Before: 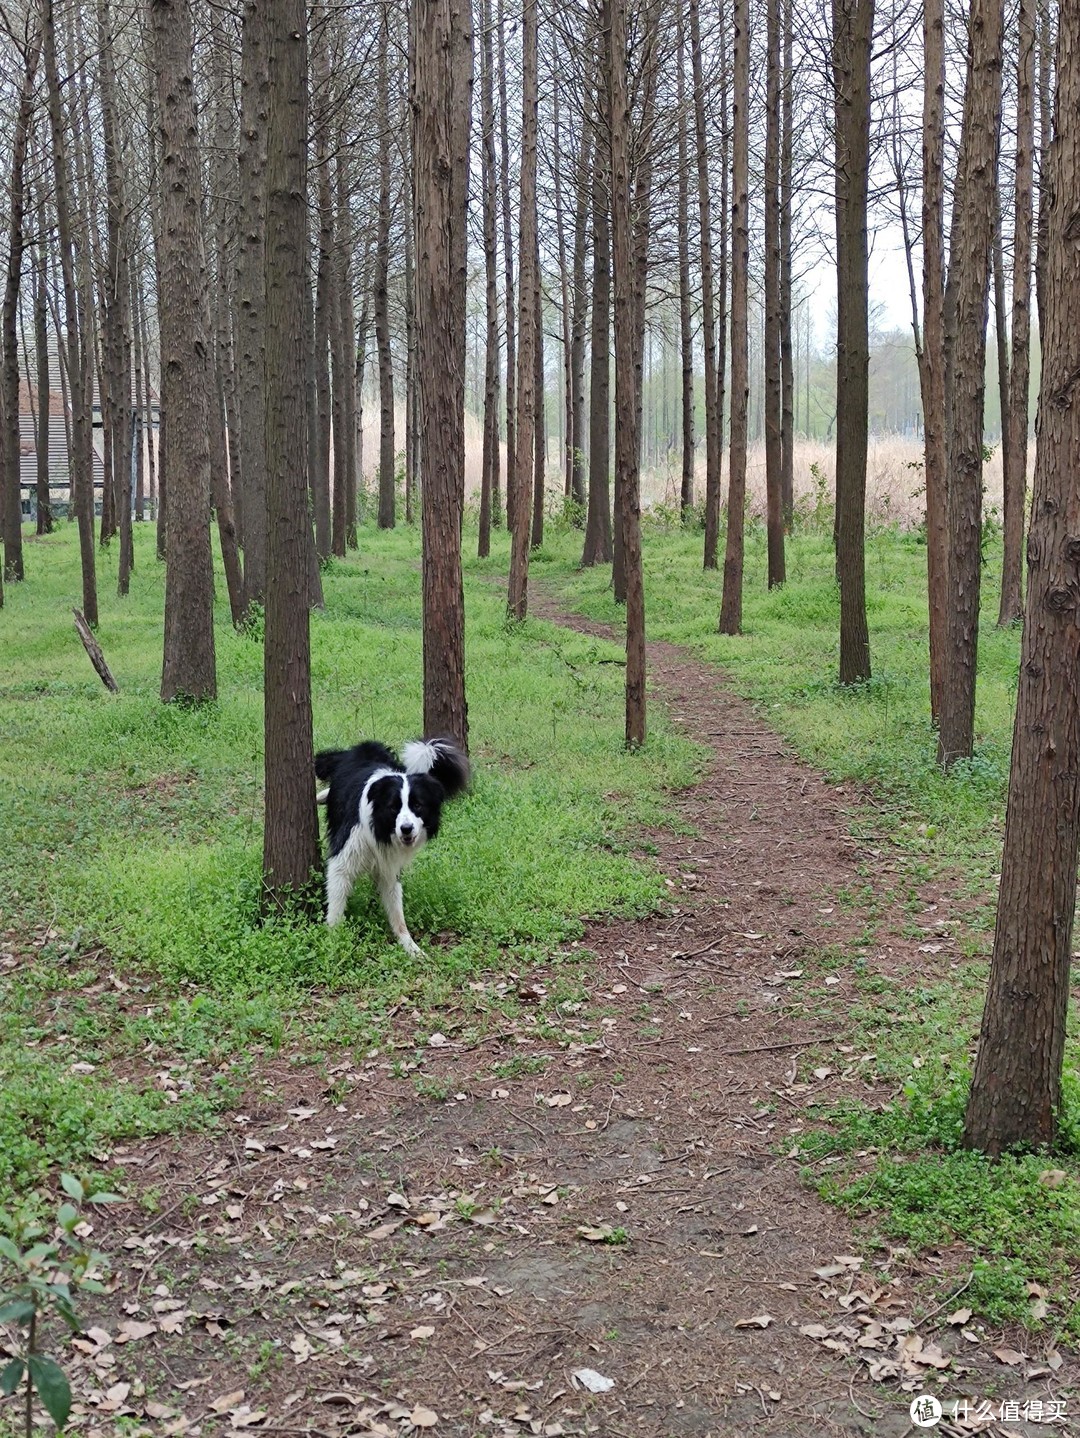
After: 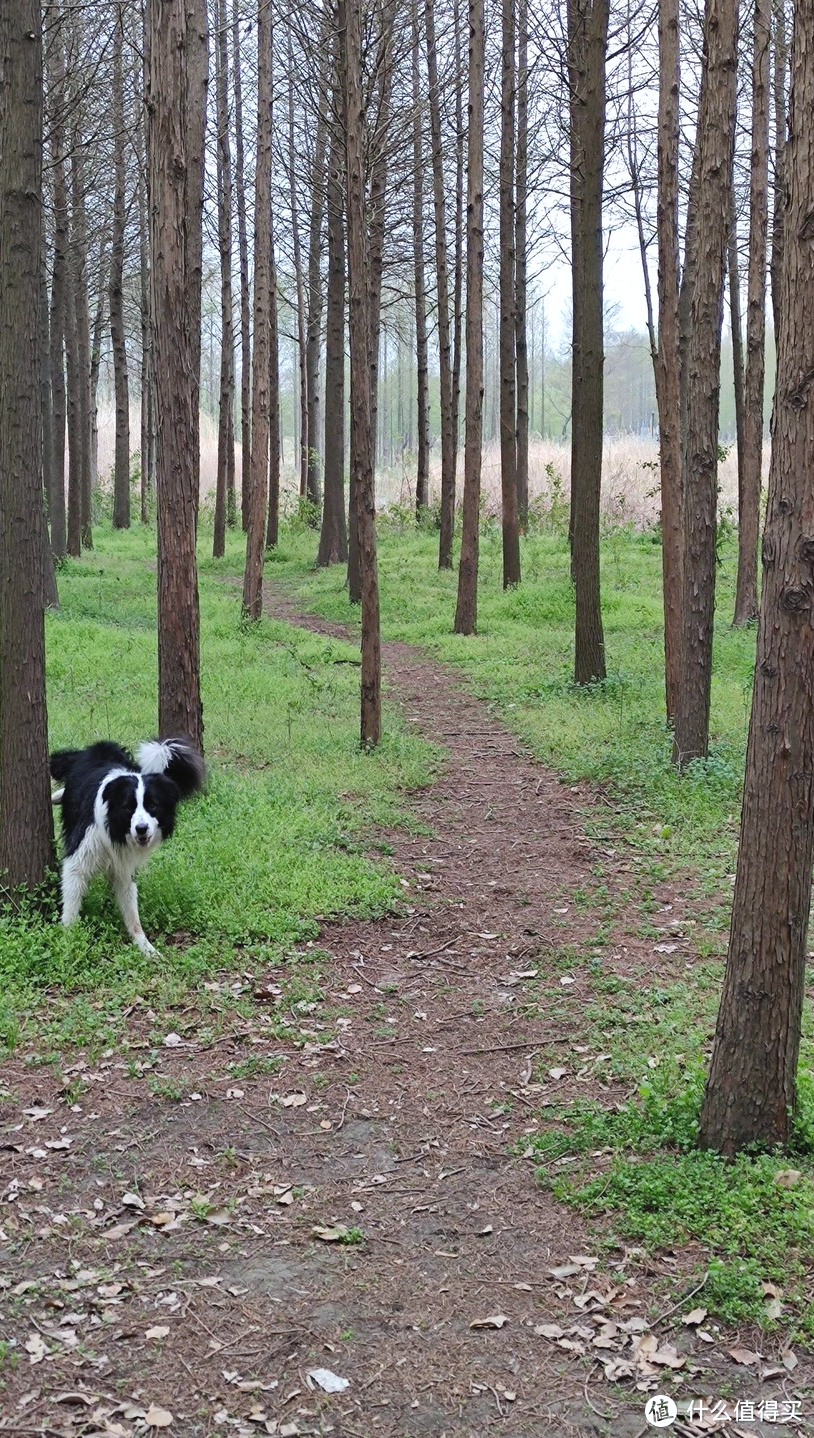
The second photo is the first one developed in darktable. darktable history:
white balance: red 0.983, blue 1.036
exposure: black level correction -0.003, exposure 0.04 EV, compensate highlight preservation false
crop and rotate: left 24.6%
